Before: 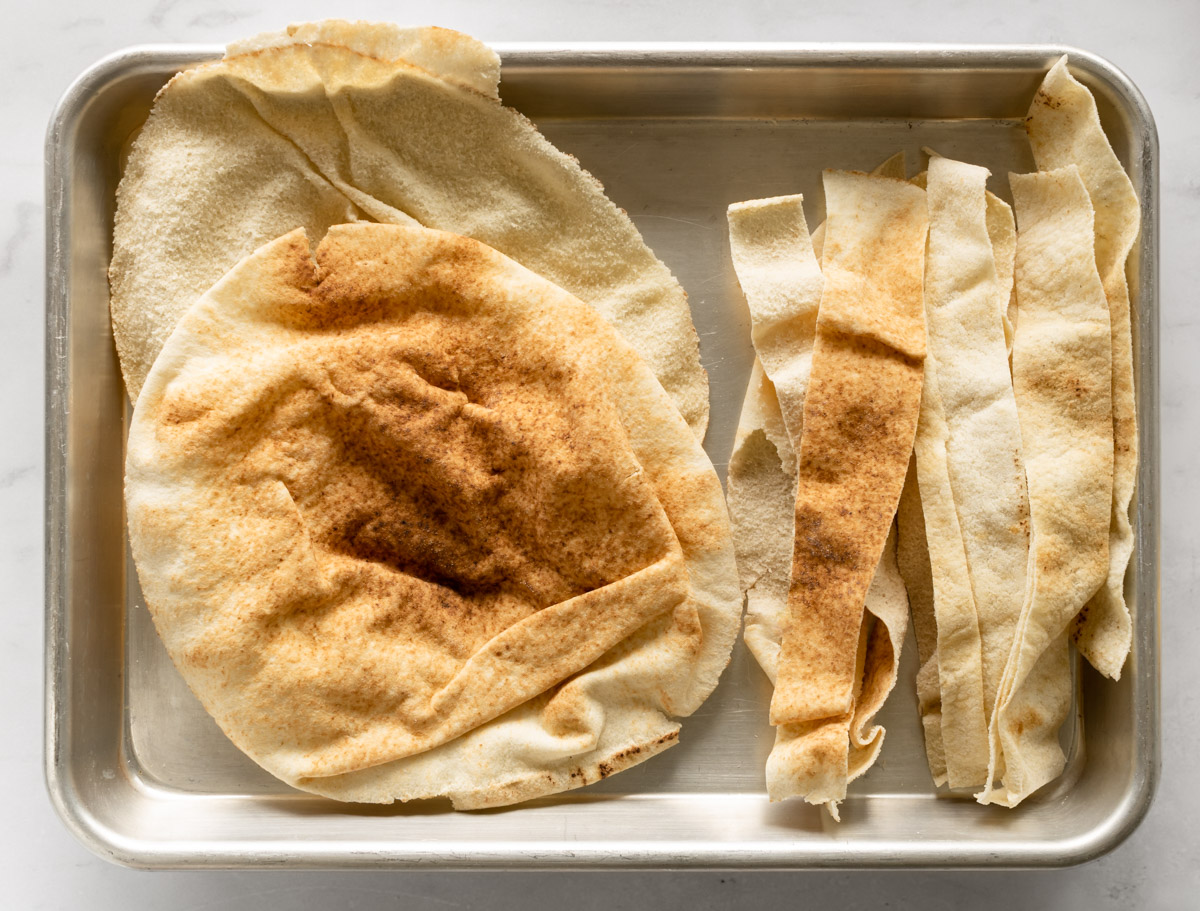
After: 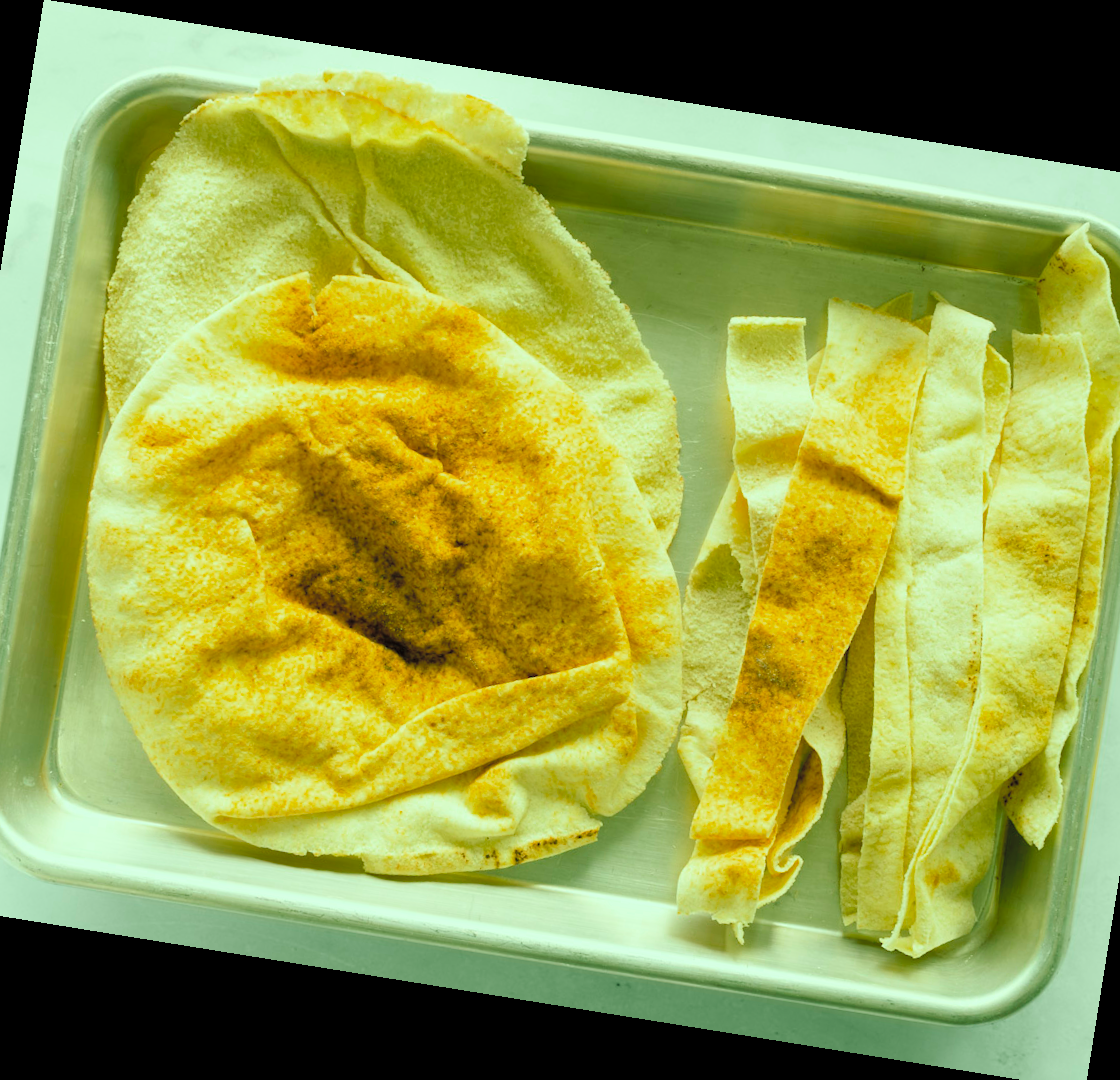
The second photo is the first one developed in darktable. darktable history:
rotate and perspective: rotation 9.12°, automatic cropping off
color correction: highlights a* 1.39, highlights b* 17.83
global tonemap: drago (0.7, 100)
color balance rgb: shadows lift › chroma 11.71%, shadows lift › hue 133.46°, power › chroma 2.15%, power › hue 166.83°, highlights gain › chroma 4%, highlights gain › hue 200.2°, perceptual saturation grading › global saturation 18.05%
crop: left 7.598%, right 7.873%
vibrance: vibrance 100%
